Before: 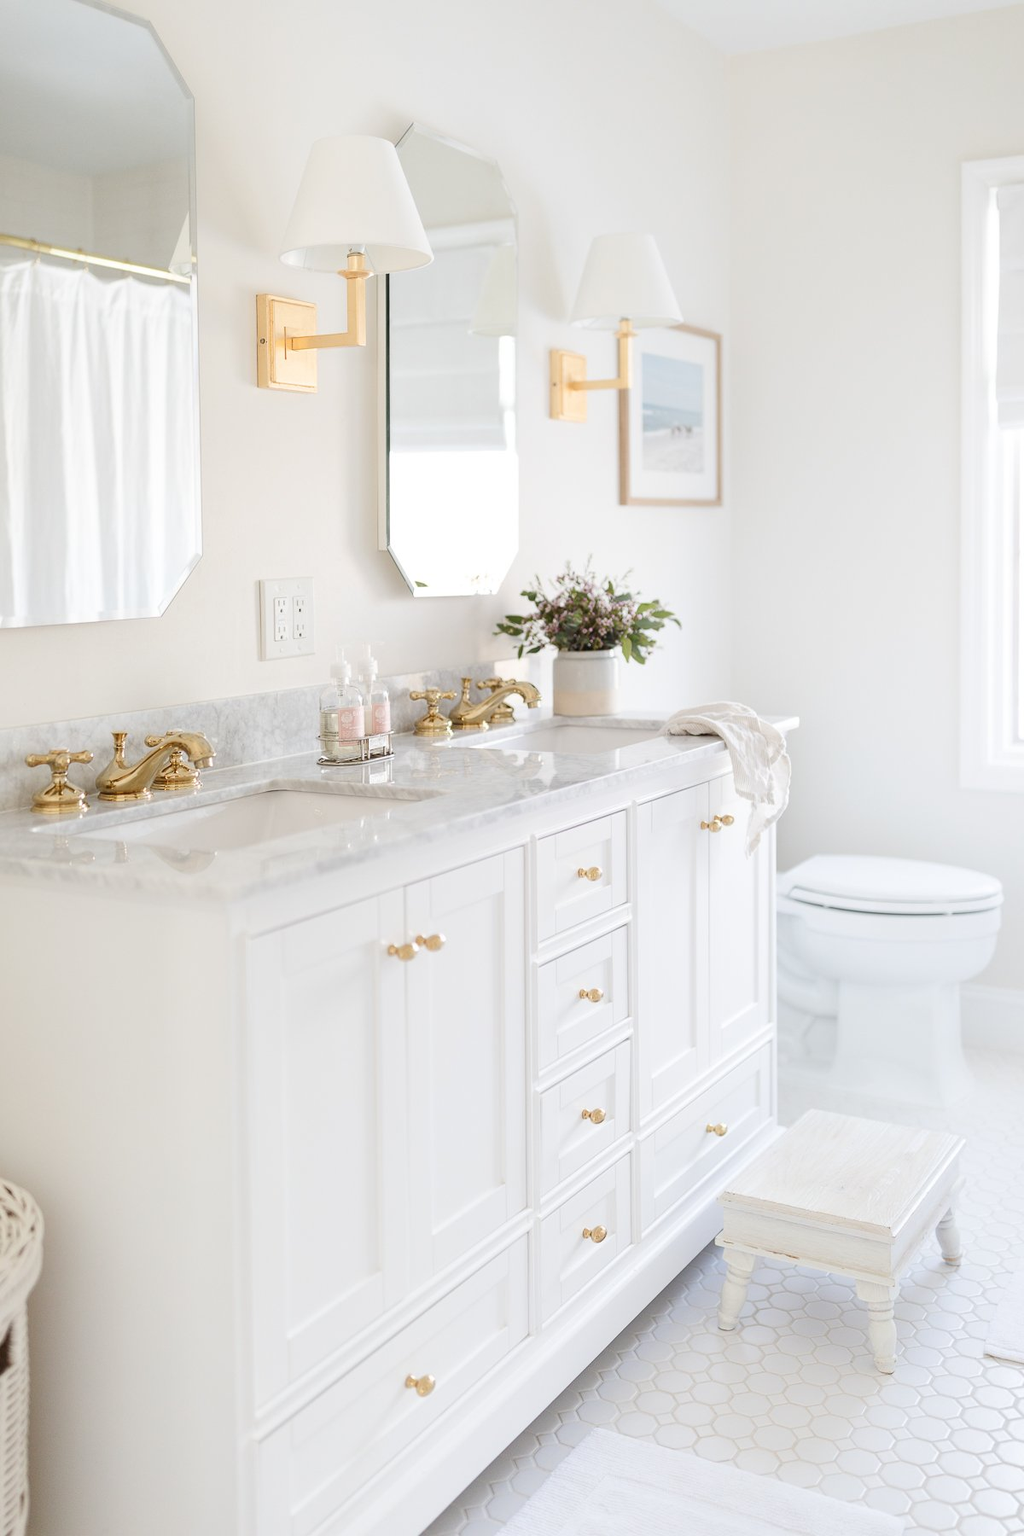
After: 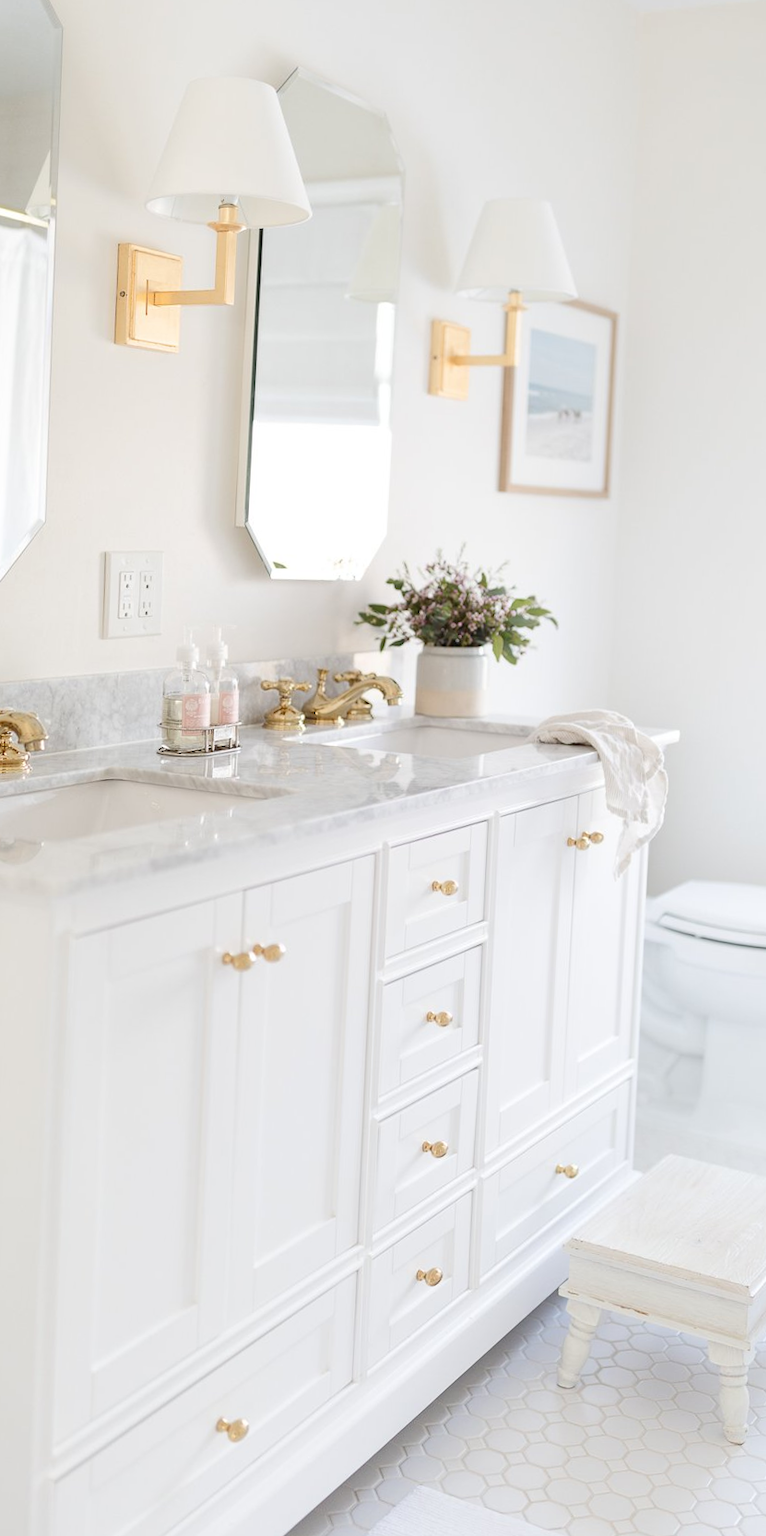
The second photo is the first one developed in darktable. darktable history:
crop and rotate: angle -3.07°, left 14.23%, top 0.041%, right 11.055%, bottom 0.089%
